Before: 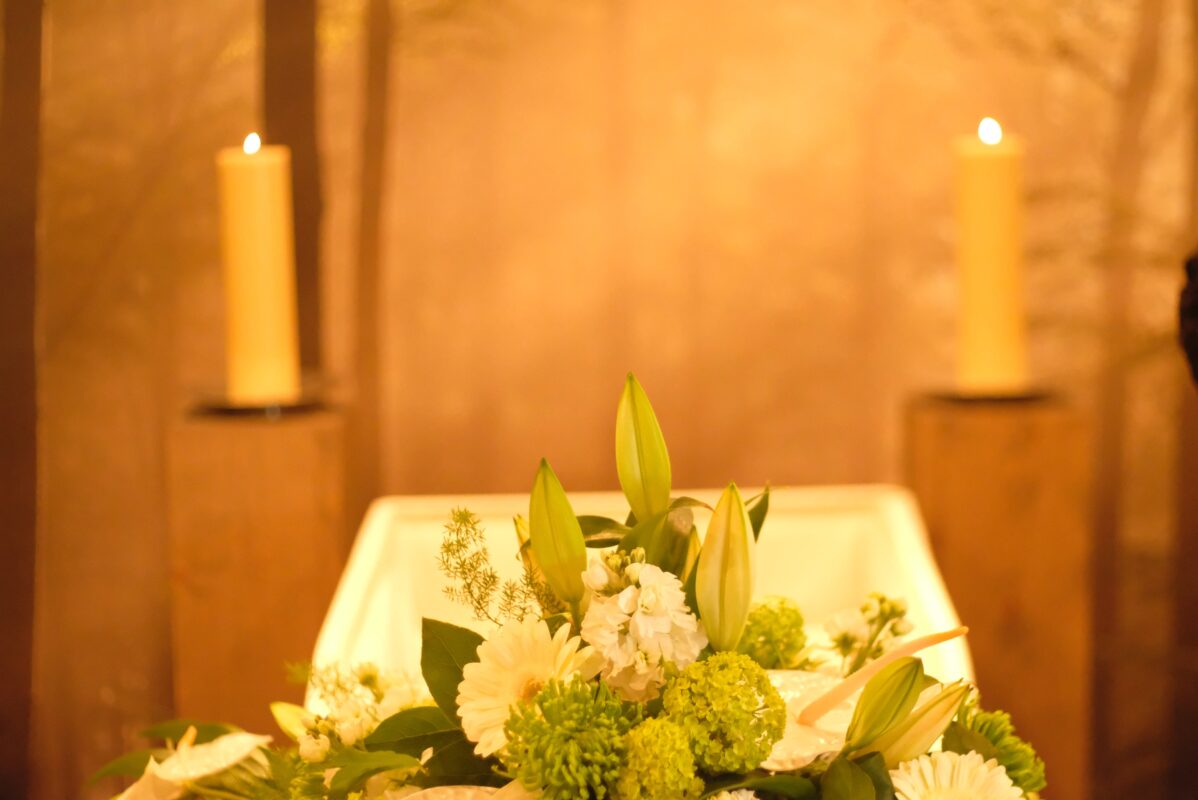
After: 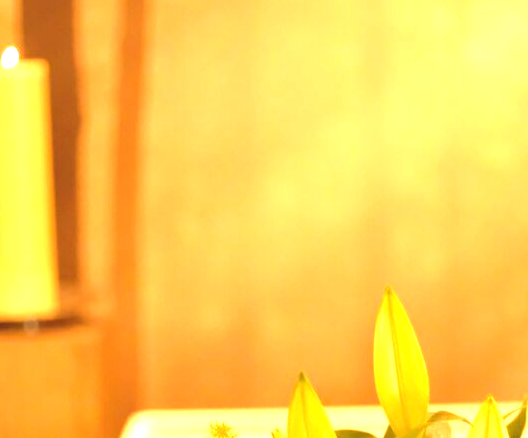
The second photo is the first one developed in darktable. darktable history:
exposure: black level correction 0, exposure 1.2 EV, compensate exposure bias true, compensate highlight preservation false
crop: left 20.248%, top 10.86%, right 35.675%, bottom 34.321%
